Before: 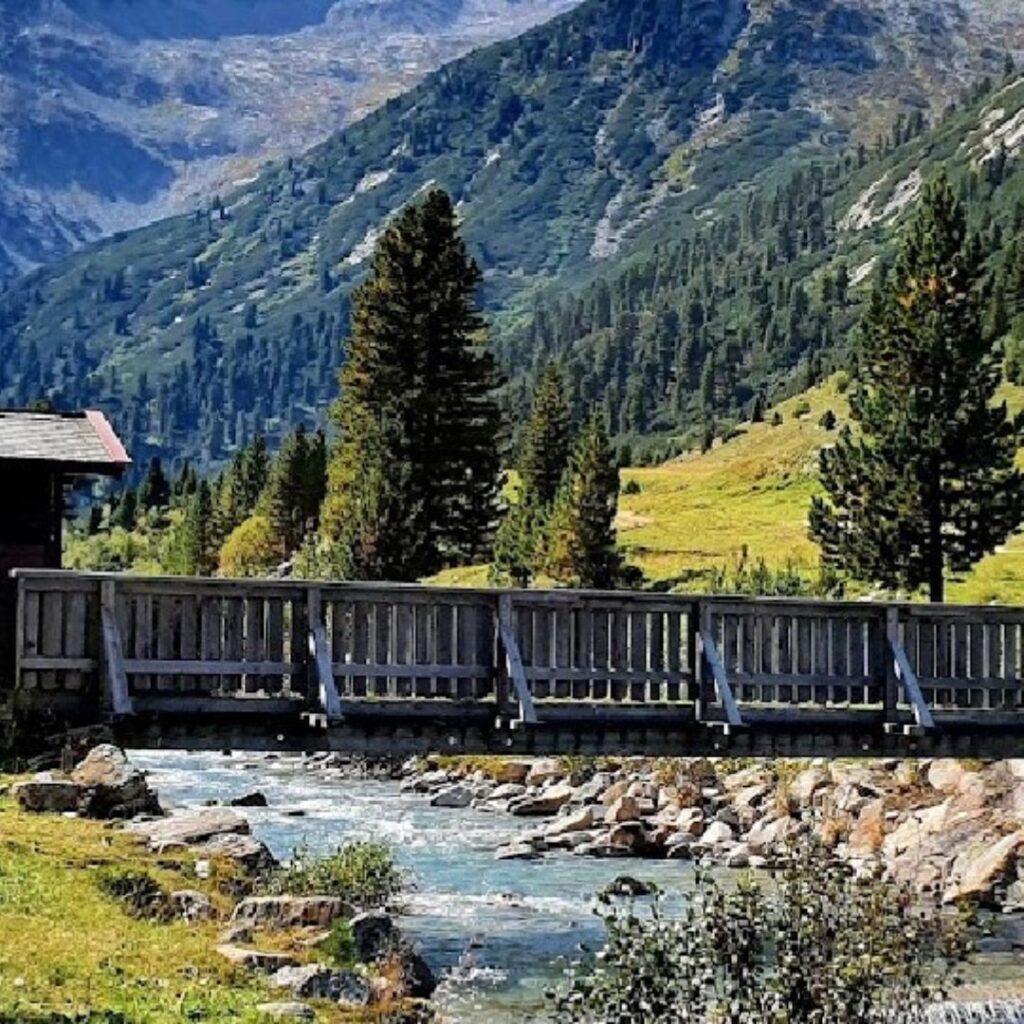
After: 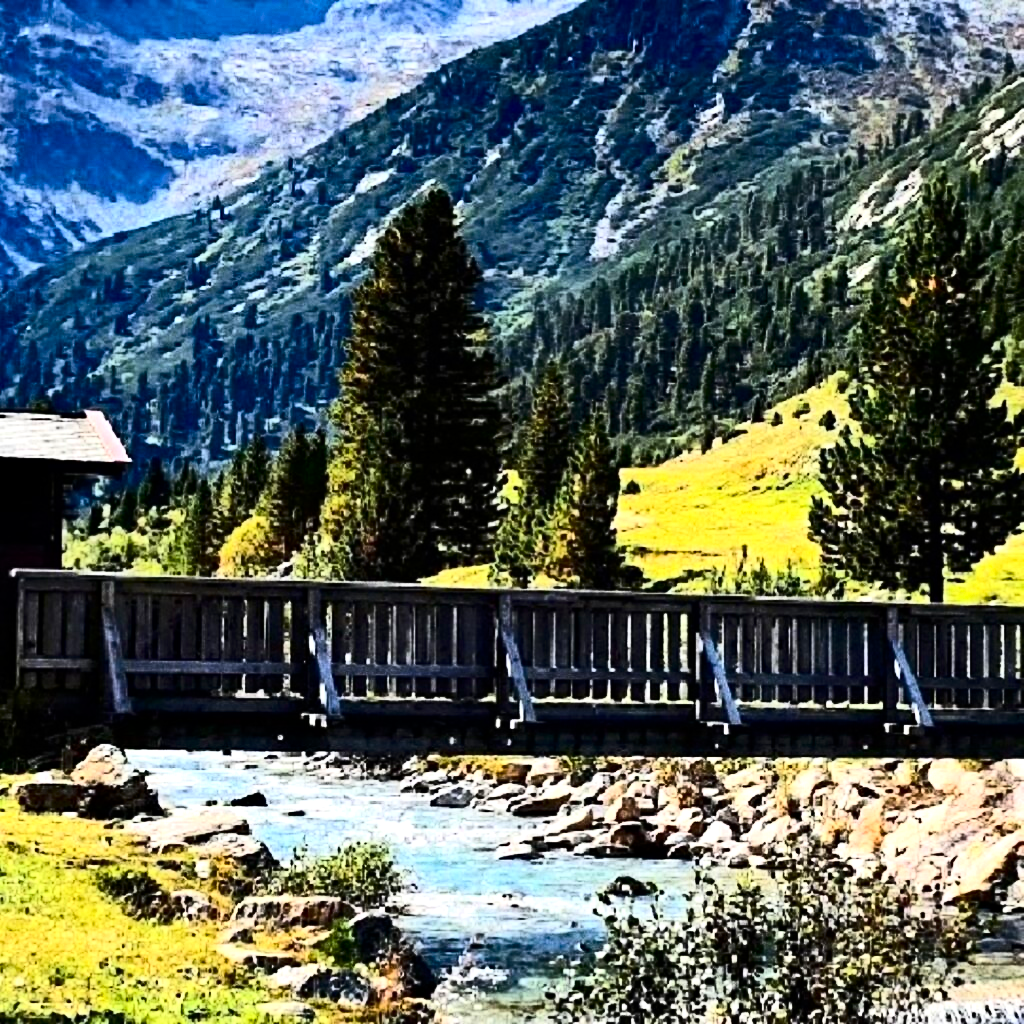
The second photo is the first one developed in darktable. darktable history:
haze removal: compatibility mode true, adaptive false
contrast brightness saturation: contrast 0.4, brightness 0.05, saturation 0.25
white balance: emerald 1
tone equalizer: -8 EV -0.75 EV, -7 EV -0.7 EV, -6 EV -0.6 EV, -5 EV -0.4 EV, -3 EV 0.4 EV, -2 EV 0.6 EV, -1 EV 0.7 EV, +0 EV 0.75 EV, edges refinement/feathering 500, mask exposure compensation -1.57 EV, preserve details no
